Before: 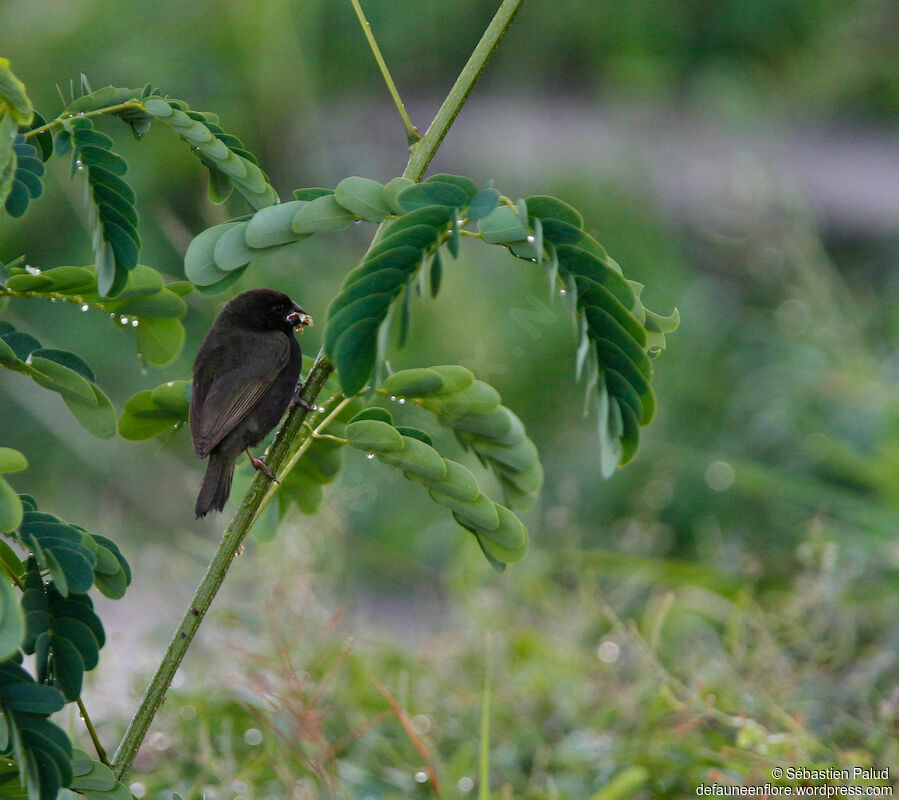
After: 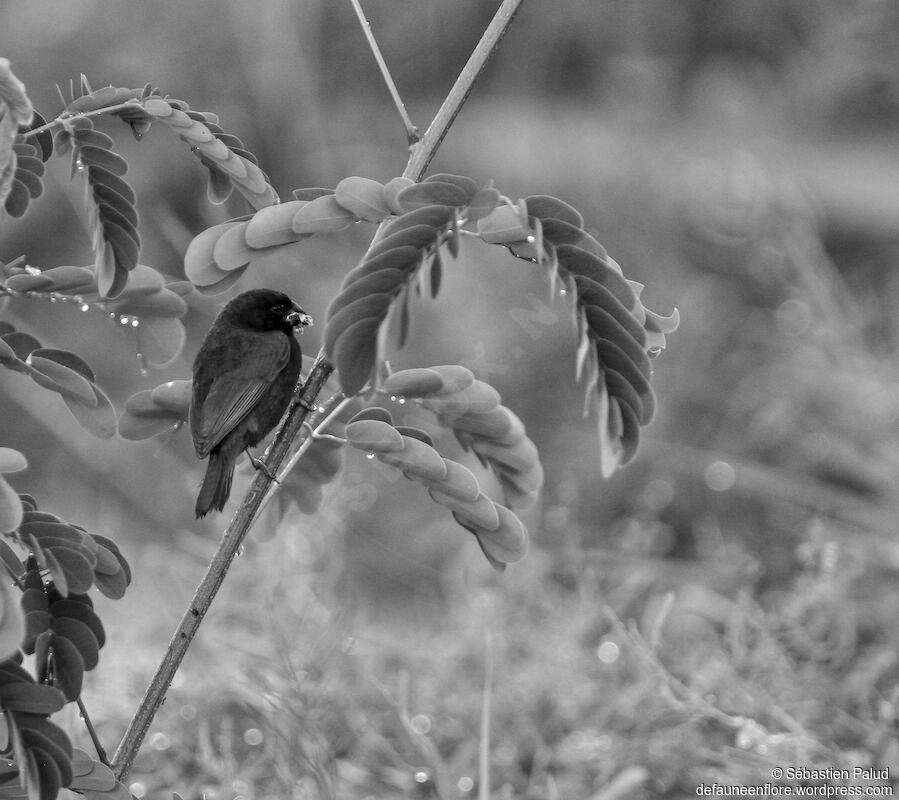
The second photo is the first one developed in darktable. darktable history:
tone equalizer: -8 EV 1 EV, -7 EV 1 EV, -6 EV 1 EV, -5 EV 1 EV, -4 EV 1 EV, -3 EV 0.75 EV, -2 EV 0.5 EV, -1 EV 0.25 EV
white balance: red 1.009, blue 1.027
monochrome: a 32, b 64, size 2.3
local contrast: on, module defaults
